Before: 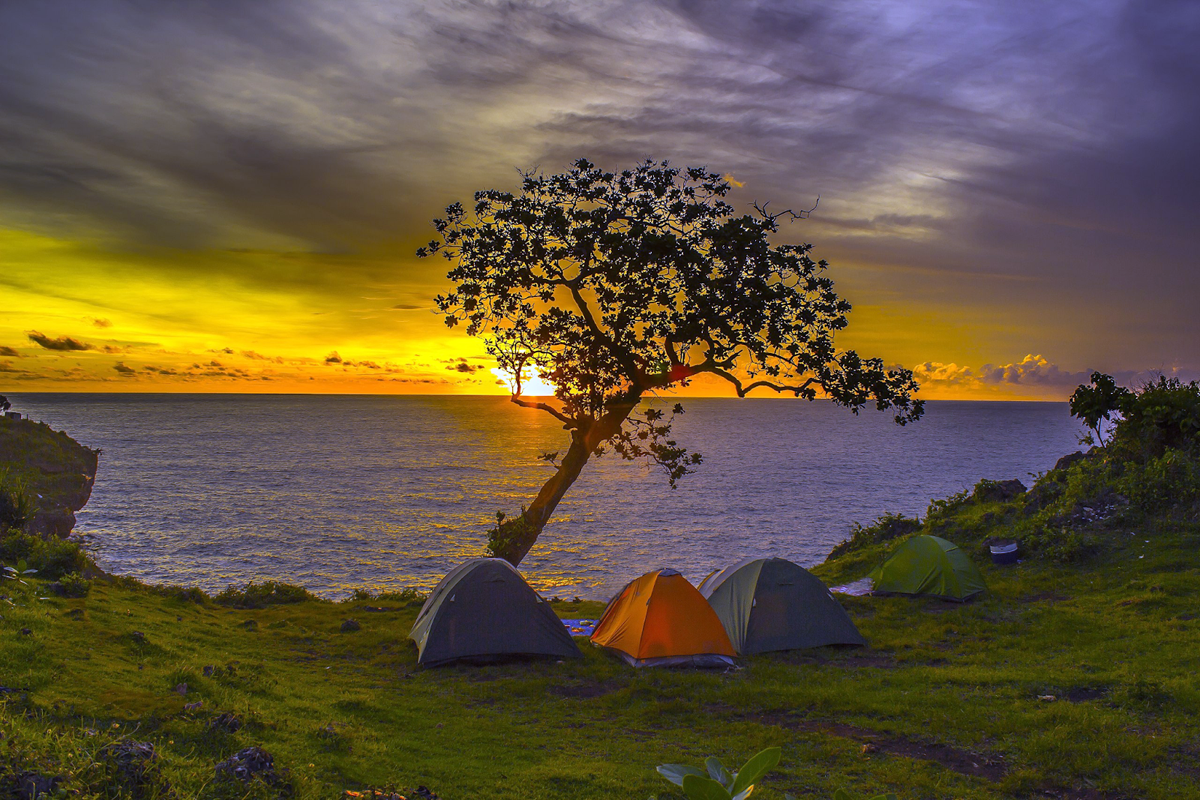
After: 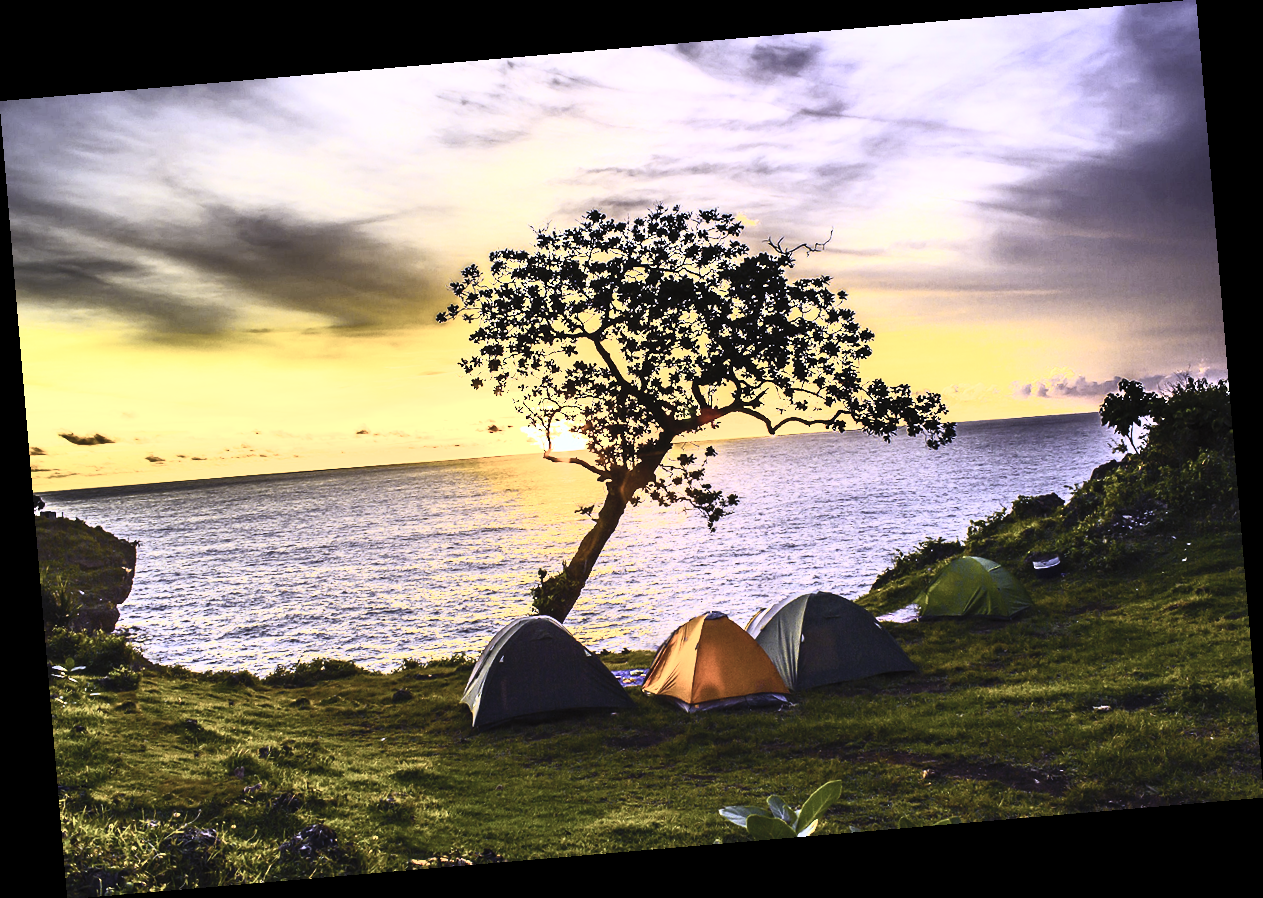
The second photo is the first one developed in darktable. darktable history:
rgb curve: curves: ch0 [(0, 0) (0.21, 0.15) (0.24, 0.21) (0.5, 0.75) (0.75, 0.96) (0.89, 0.99) (1, 1)]; ch1 [(0, 0.02) (0.21, 0.13) (0.25, 0.2) (0.5, 0.67) (0.75, 0.9) (0.89, 0.97) (1, 1)]; ch2 [(0, 0.02) (0.21, 0.13) (0.25, 0.2) (0.5, 0.67) (0.75, 0.9) (0.89, 0.97) (1, 1)], compensate middle gray true
rotate and perspective: rotation -4.86°, automatic cropping off
color balance rgb: perceptual saturation grading › global saturation 20%, perceptual saturation grading › highlights -50%, perceptual saturation grading › shadows 30%
contrast brightness saturation: contrast 0.57, brightness 0.57, saturation -0.34
